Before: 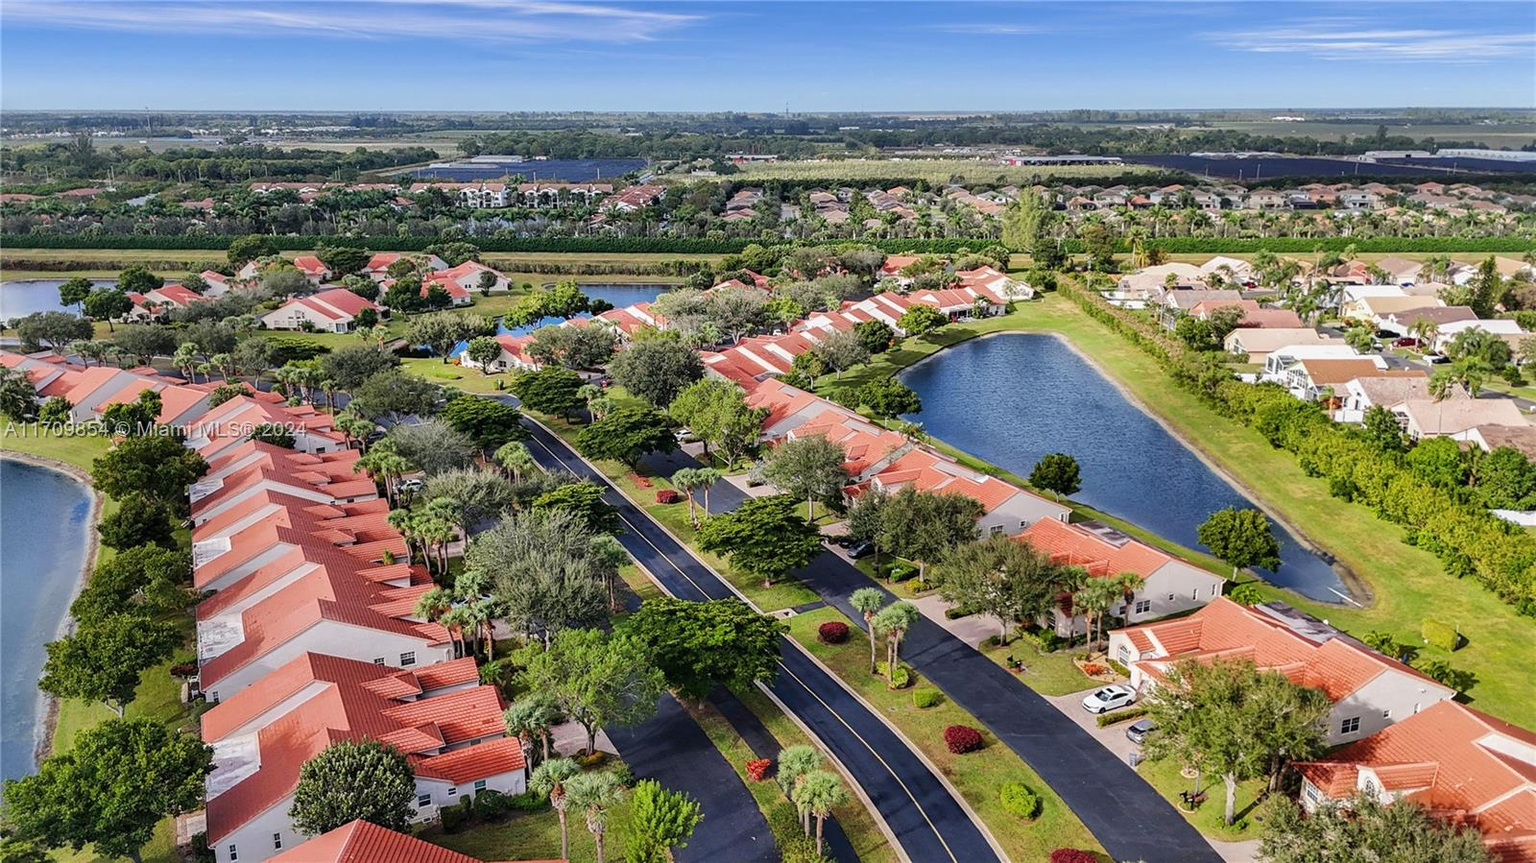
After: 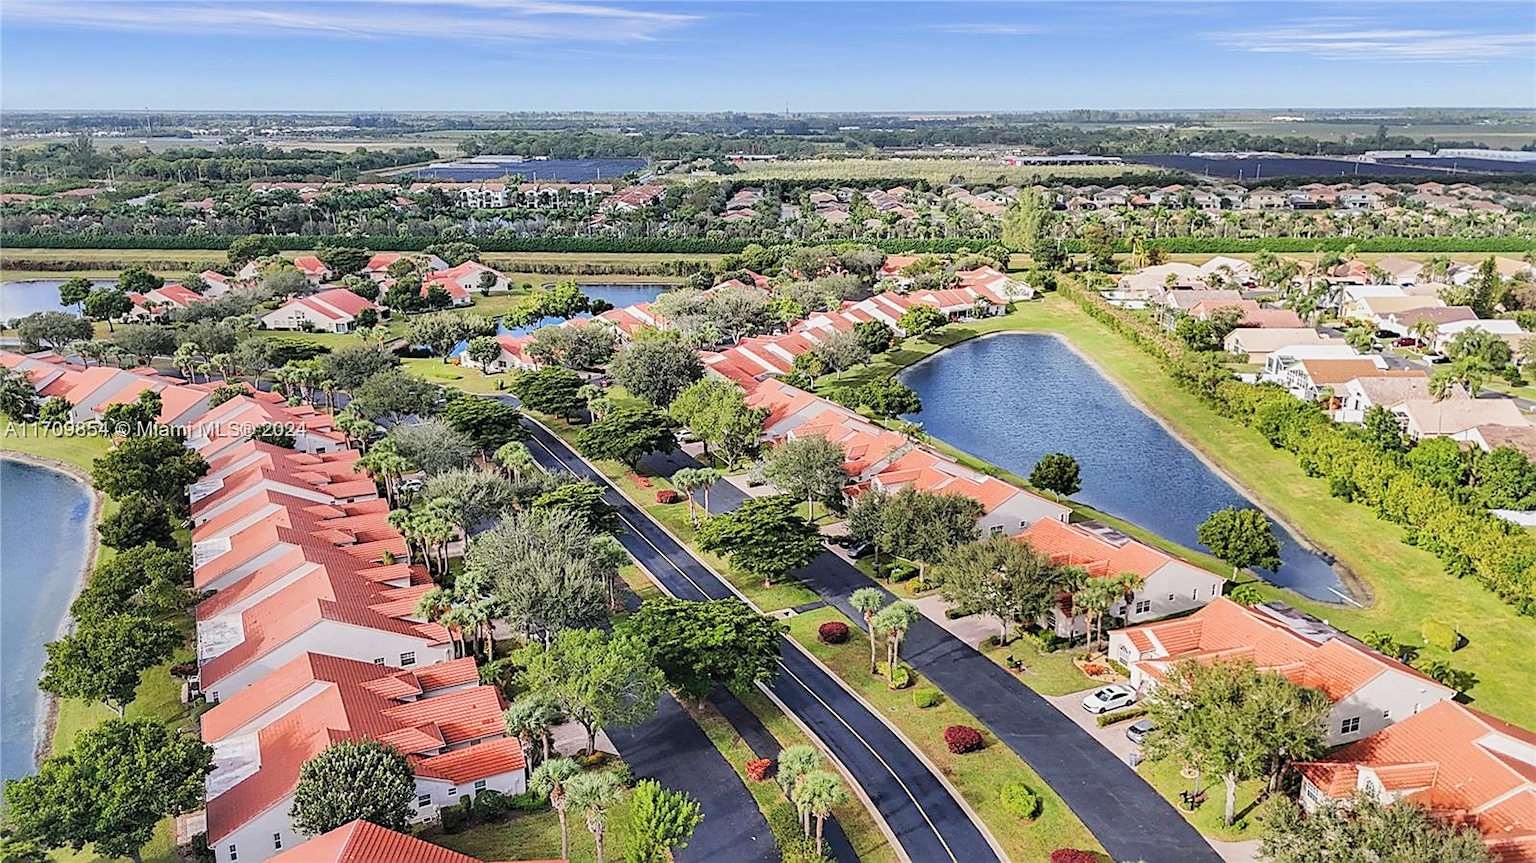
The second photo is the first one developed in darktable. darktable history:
contrast brightness saturation: brightness 0.14
tone curve: curves: ch0 [(0, 0) (0.822, 0.825) (0.994, 0.955)]; ch1 [(0, 0) (0.226, 0.261) (0.383, 0.397) (0.46, 0.46) (0.498, 0.501) (0.524, 0.543) (0.578, 0.575) (1, 1)]; ch2 [(0, 0) (0.438, 0.456) (0.5, 0.495) (0.547, 0.515) (0.597, 0.58) (0.629, 0.603) (1, 1)], preserve colors none
sharpen: on, module defaults
